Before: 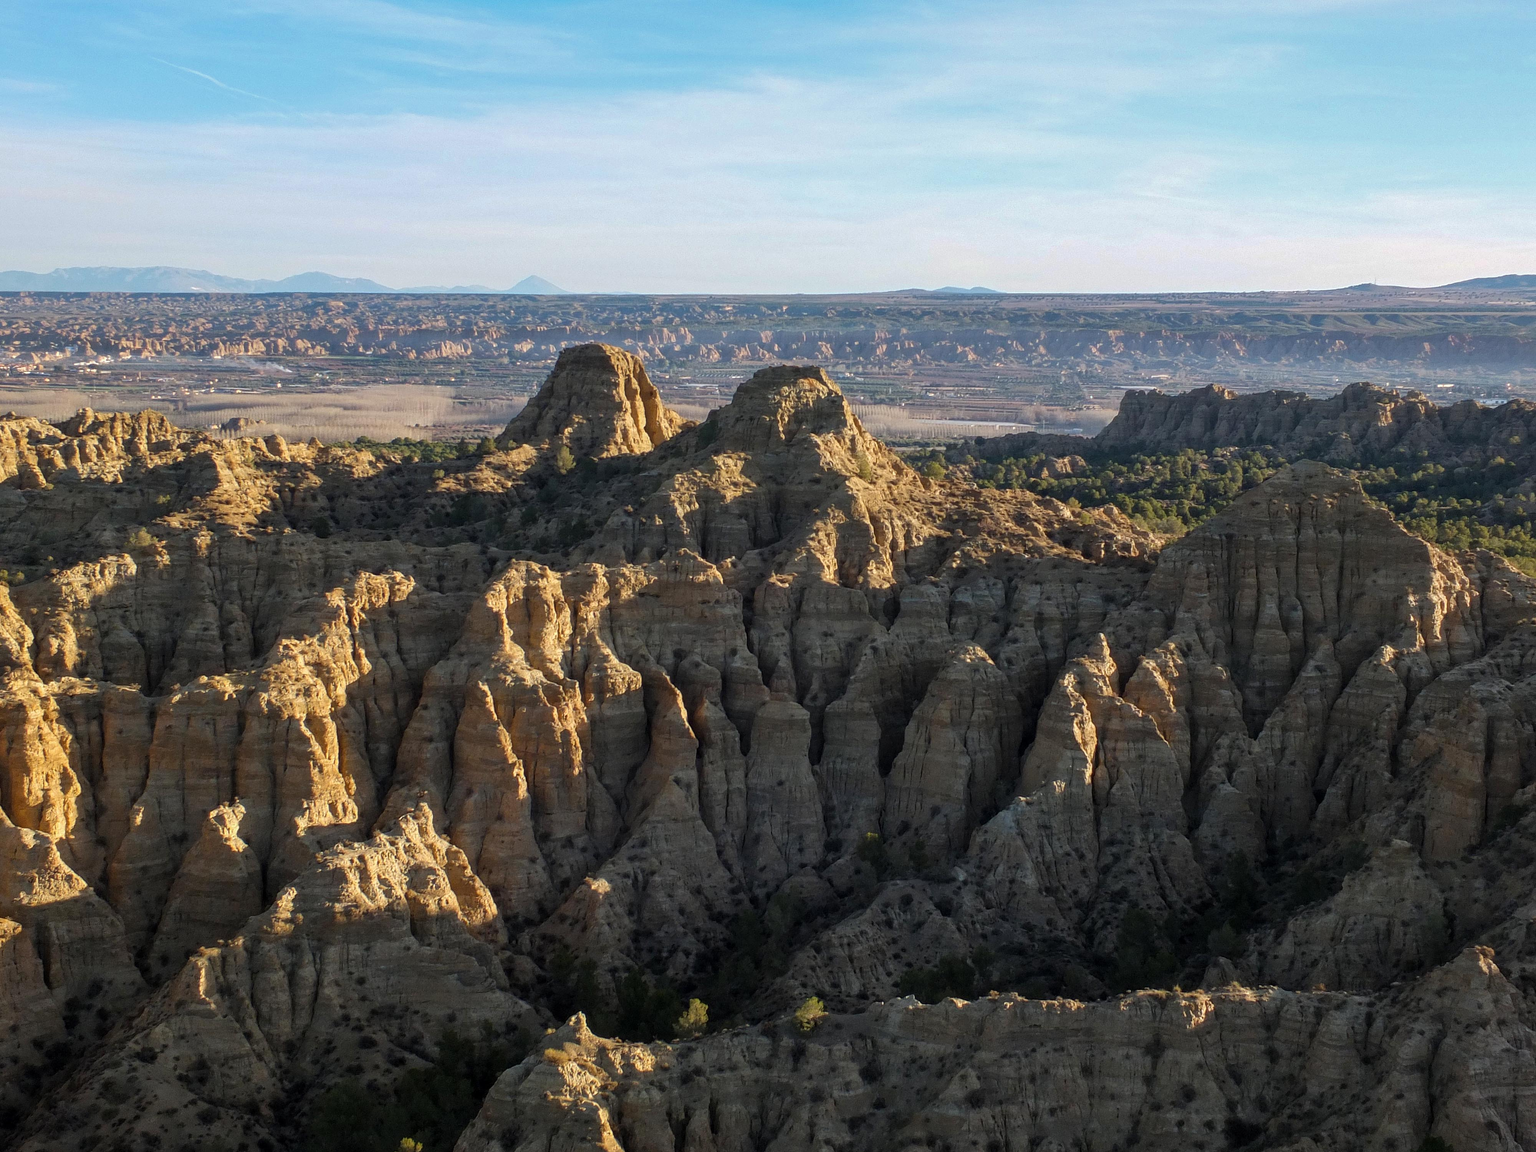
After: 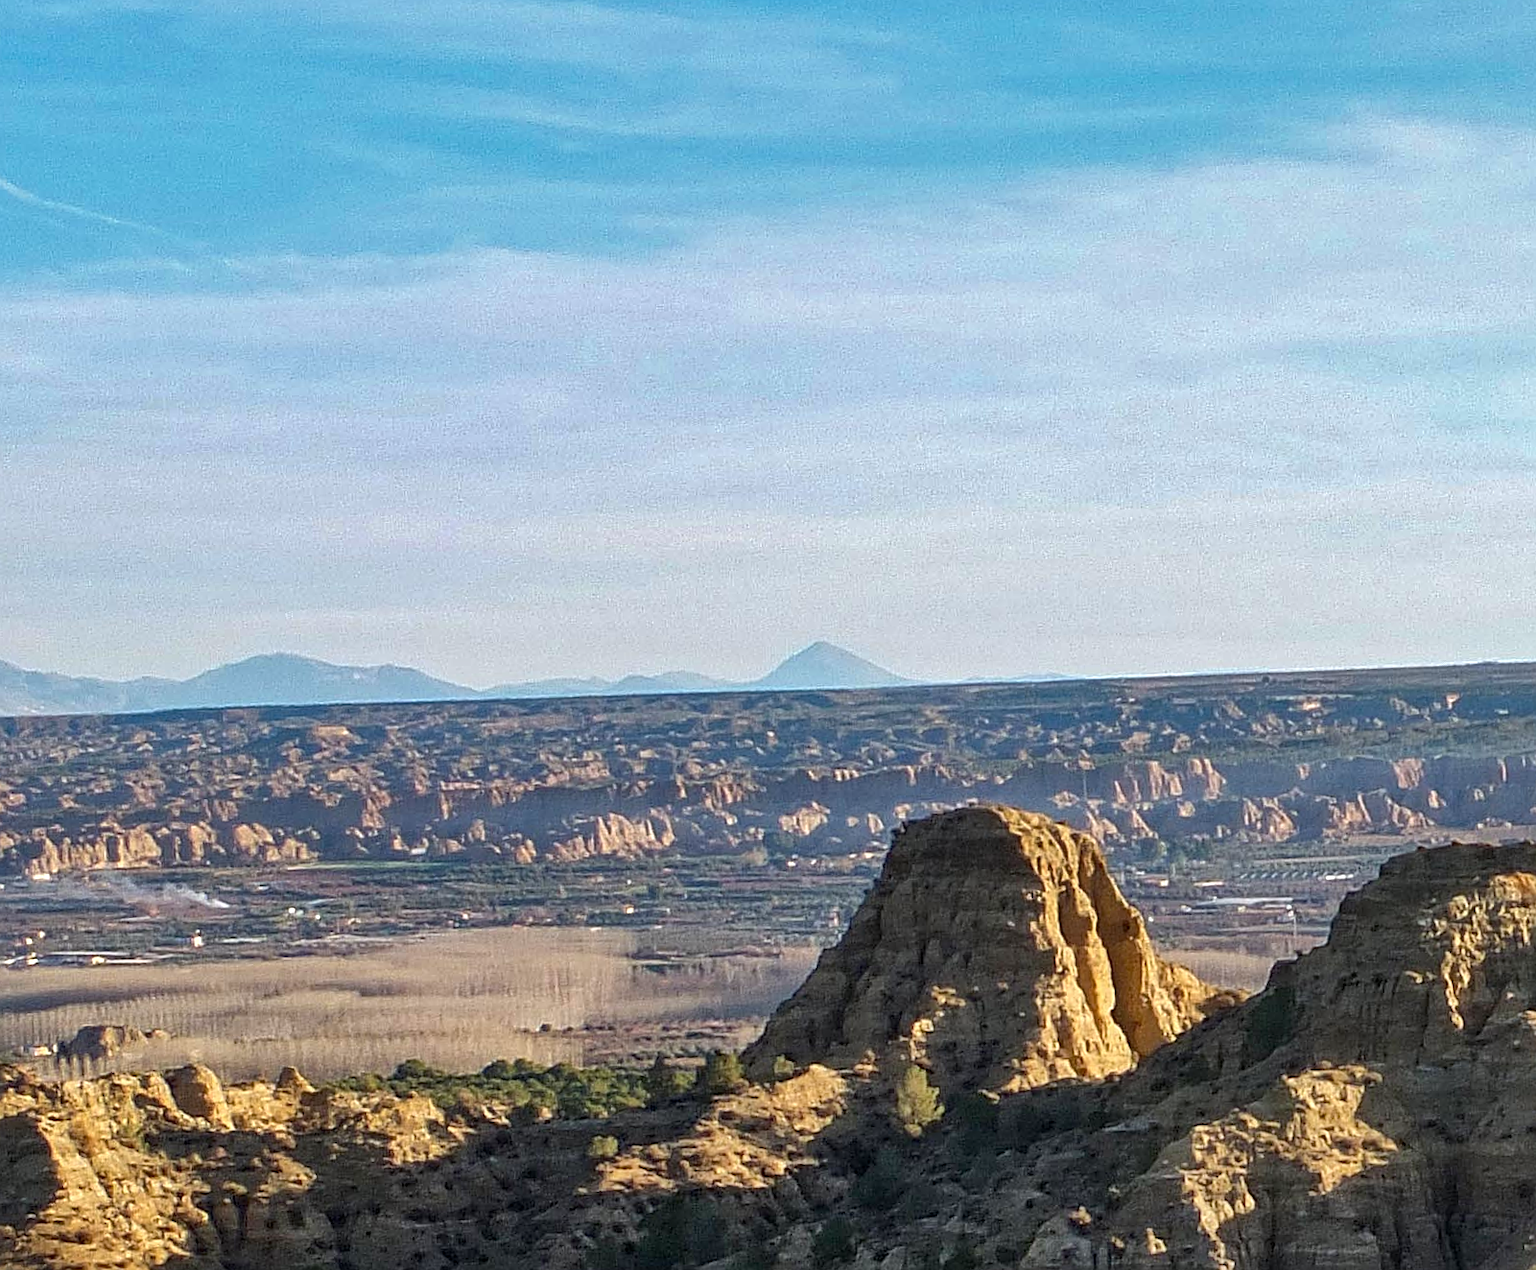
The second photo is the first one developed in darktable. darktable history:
crop and rotate: left 10.817%, top 0.062%, right 47.194%, bottom 53.626%
sharpen: on, module defaults
exposure: exposure 0.15 EV, compensate highlight preservation false
haze removal: compatibility mode true, adaptive false
rotate and perspective: rotation -2.12°, lens shift (vertical) 0.009, lens shift (horizontal) -0.008, automatic cropping original format, crop left 0.036, crop right 0.964, crop top 0.05, crop bottom 0.959
contrast brightness saturation: contrast 0.03, brightness -0.04
shadows and highlights: soften with gaussian
tone equalizer: on, module defaults
